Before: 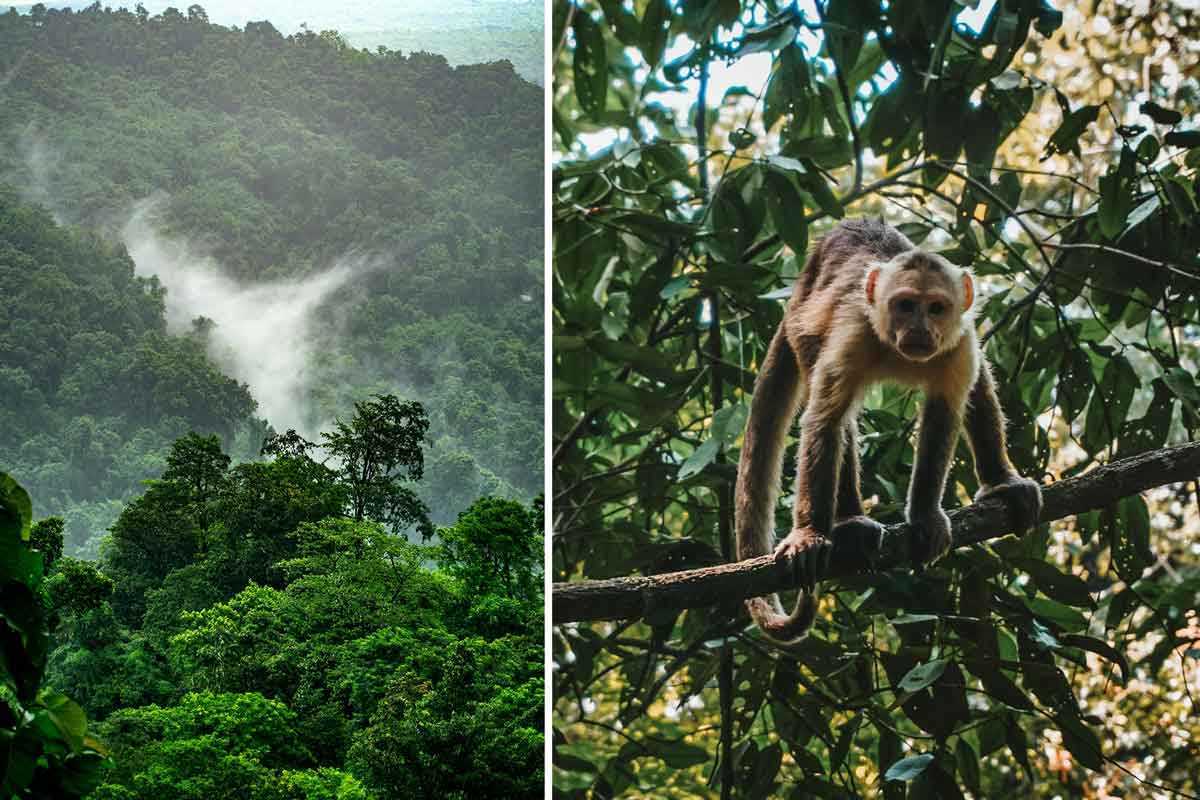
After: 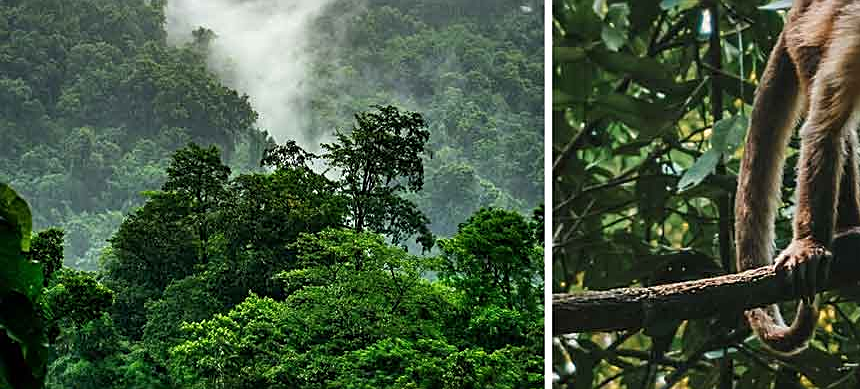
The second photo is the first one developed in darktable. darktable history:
sharpen: on, module defaults
crop: top 36.225%, right 28.269%, bottom 15.122%
